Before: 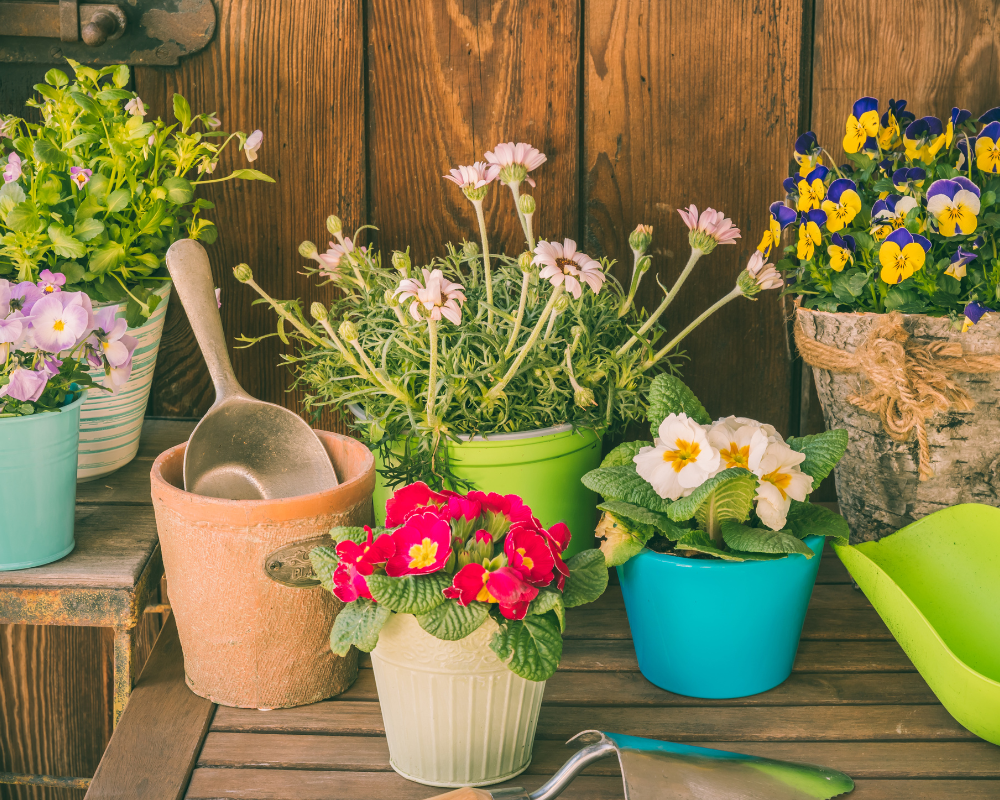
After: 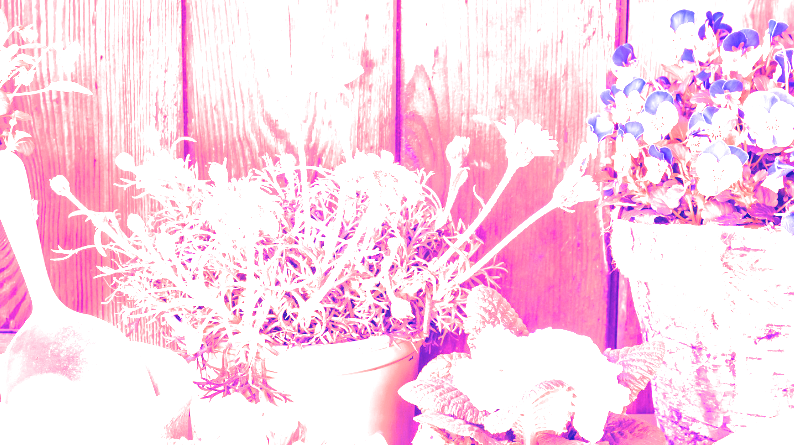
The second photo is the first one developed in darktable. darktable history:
crop: left 18.38%, top 11.092%, right 2.134%, bottom 33.217%
filmic rgb: black relative exposure -7.65 EV, white relative exposure 4.56 EV, hardness 3.61
white balance: red 8, blue 8
